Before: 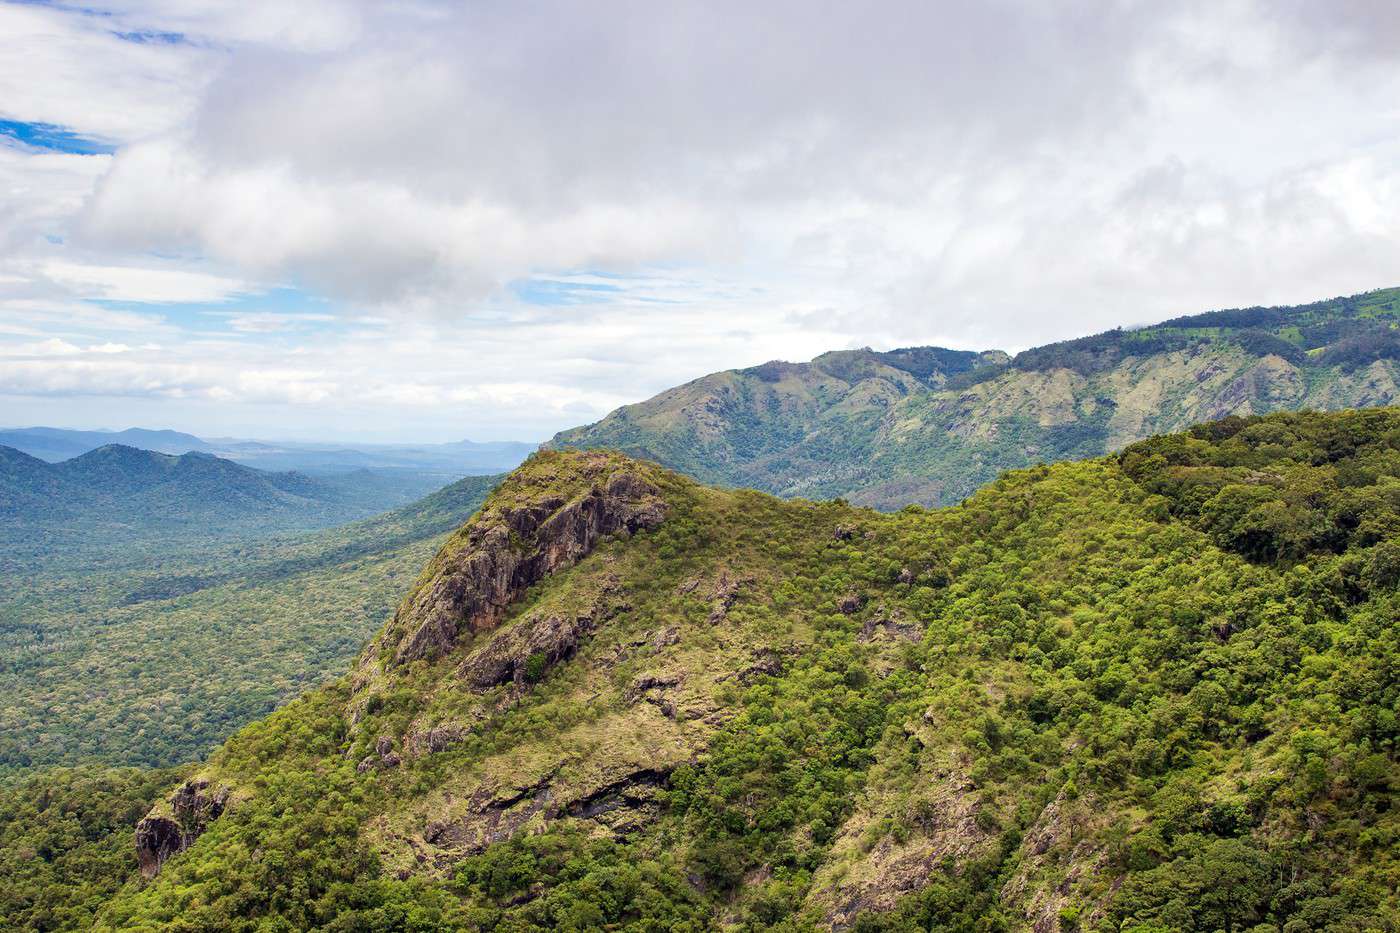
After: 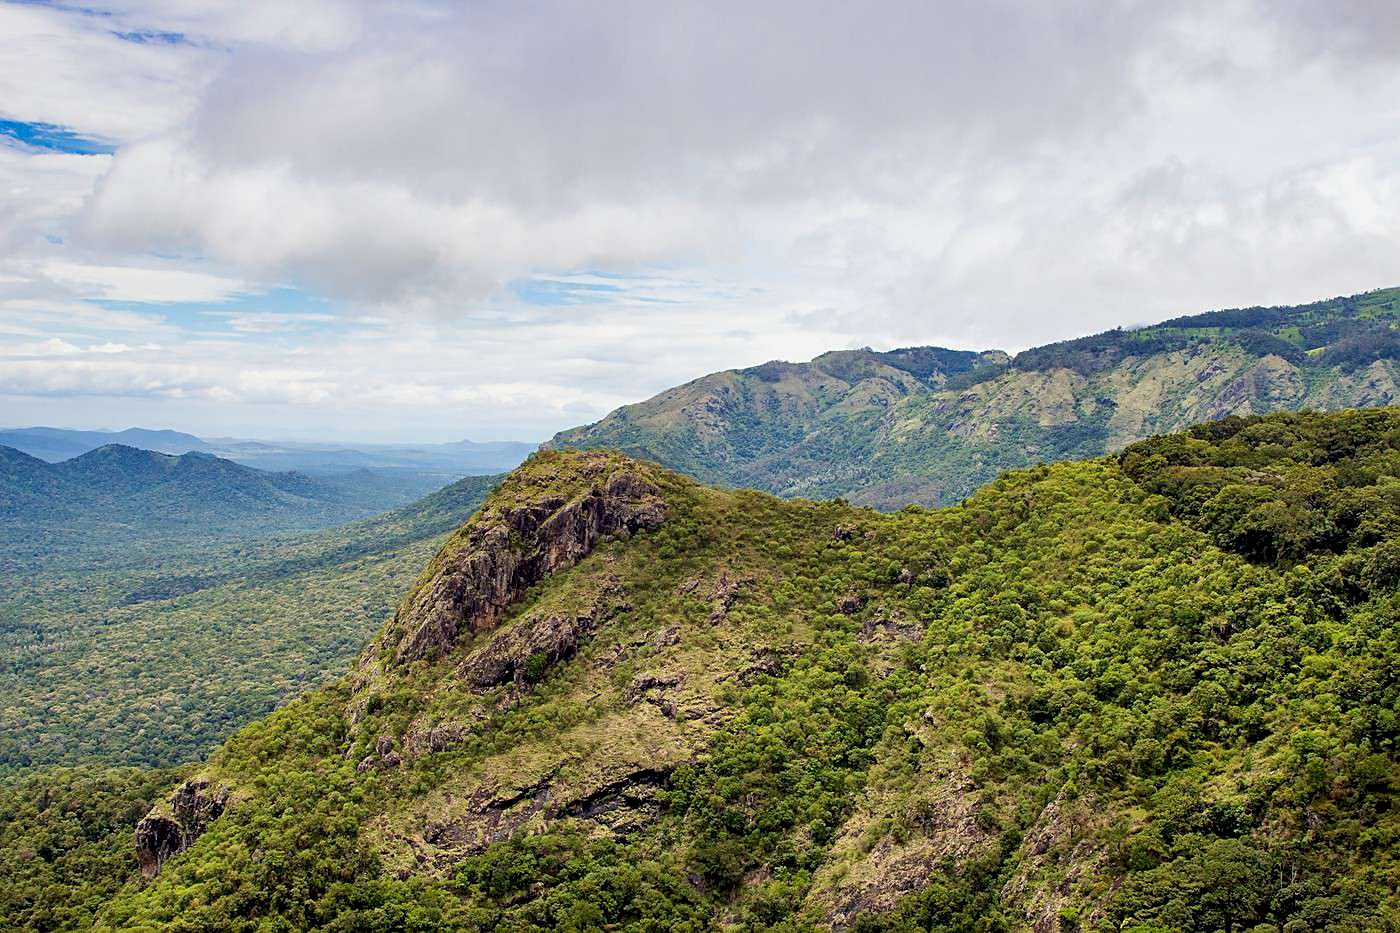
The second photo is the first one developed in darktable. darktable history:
exposure: black level correction 0.009, exposure -0.159 EV, compensate highlight preservation false
sharpen: on, module defaults
